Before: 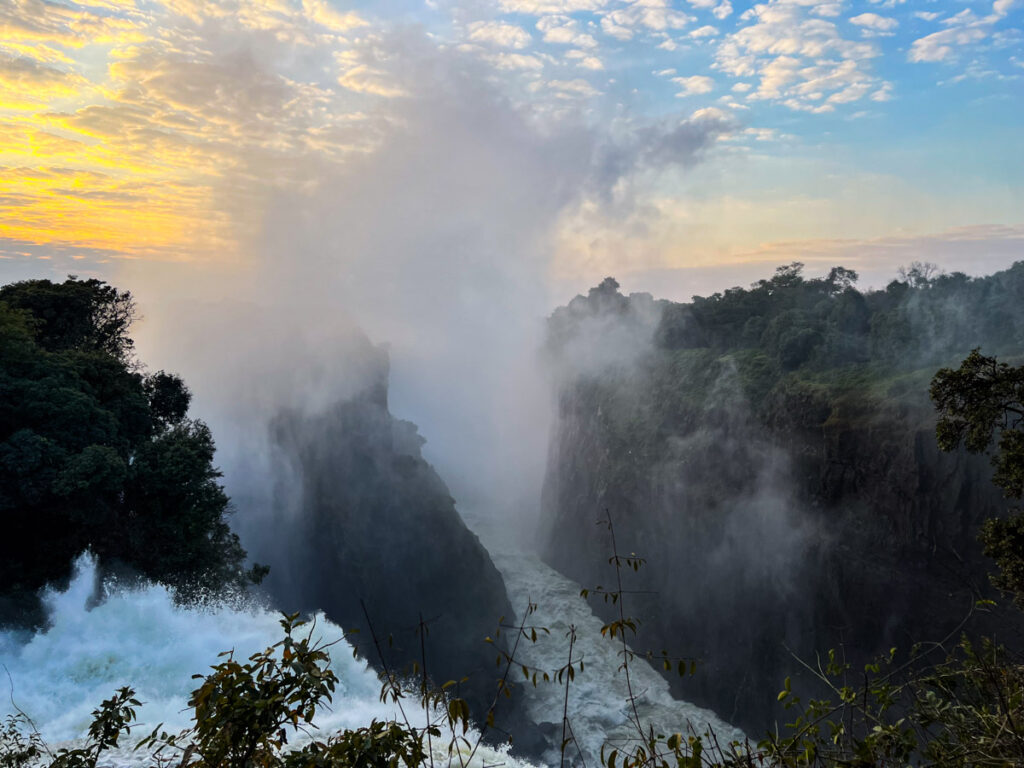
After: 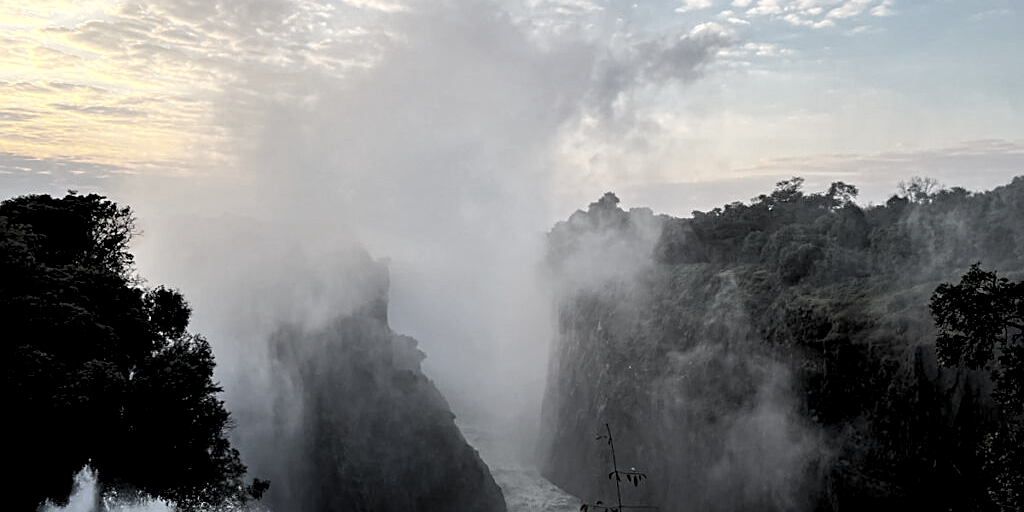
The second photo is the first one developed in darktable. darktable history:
haze removal: strength 0.02, distance 0.25, compatibility mode true, adaptive false
crop: top 11.166%, bottom 22.168%
sharpen: on, module defaults
rgb levels: levels [[0.01, 0.419, 0.839], [0, 0.5, 1], [0, 0.5, 1]]
color correction: saturation 0.3
